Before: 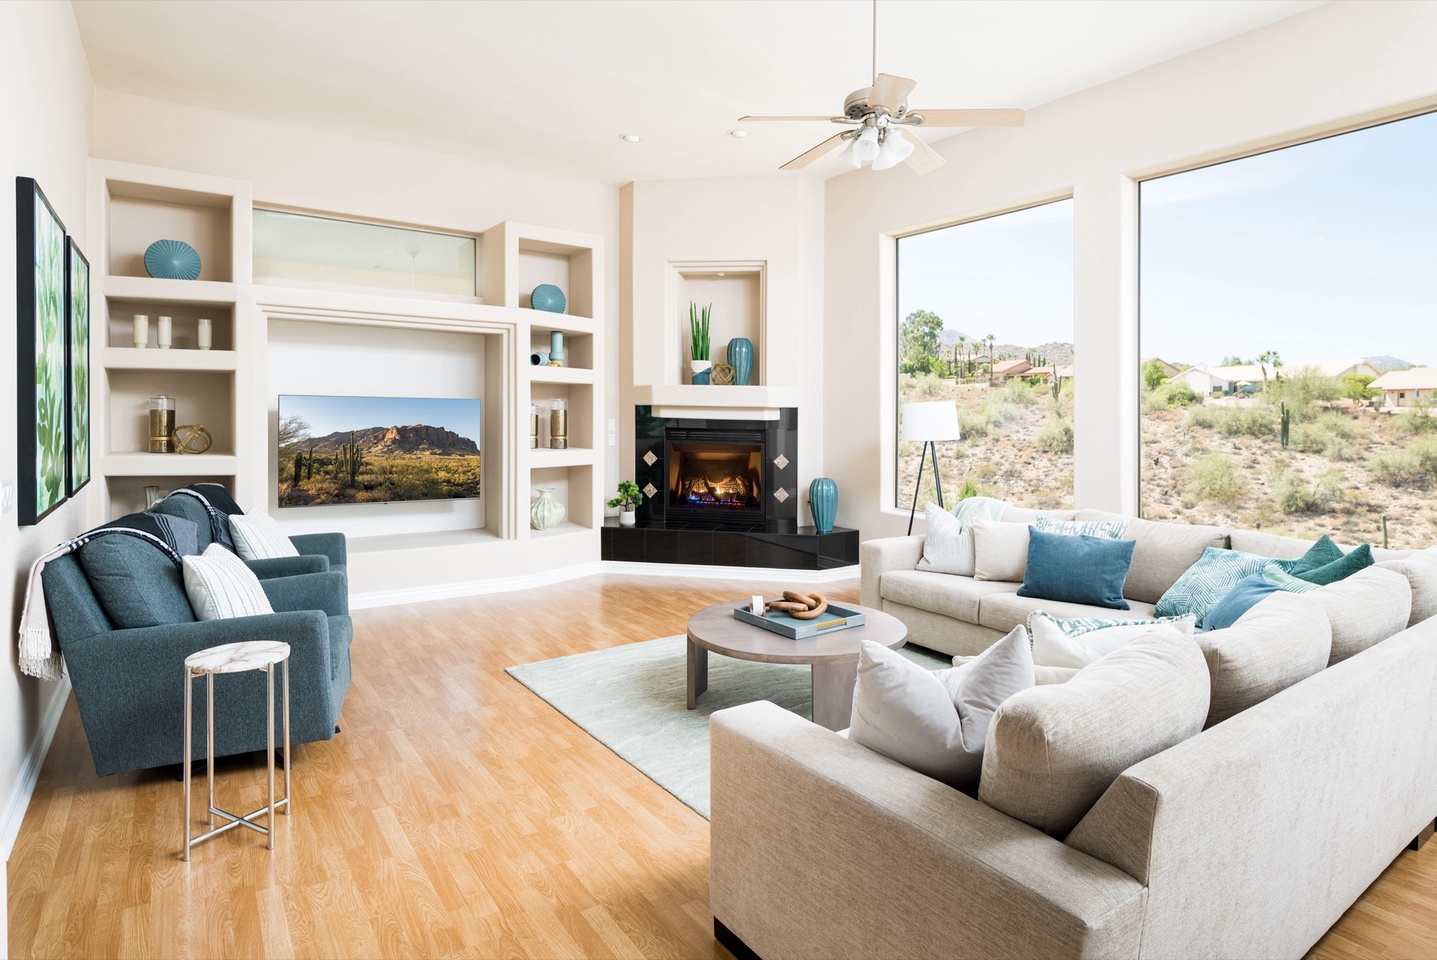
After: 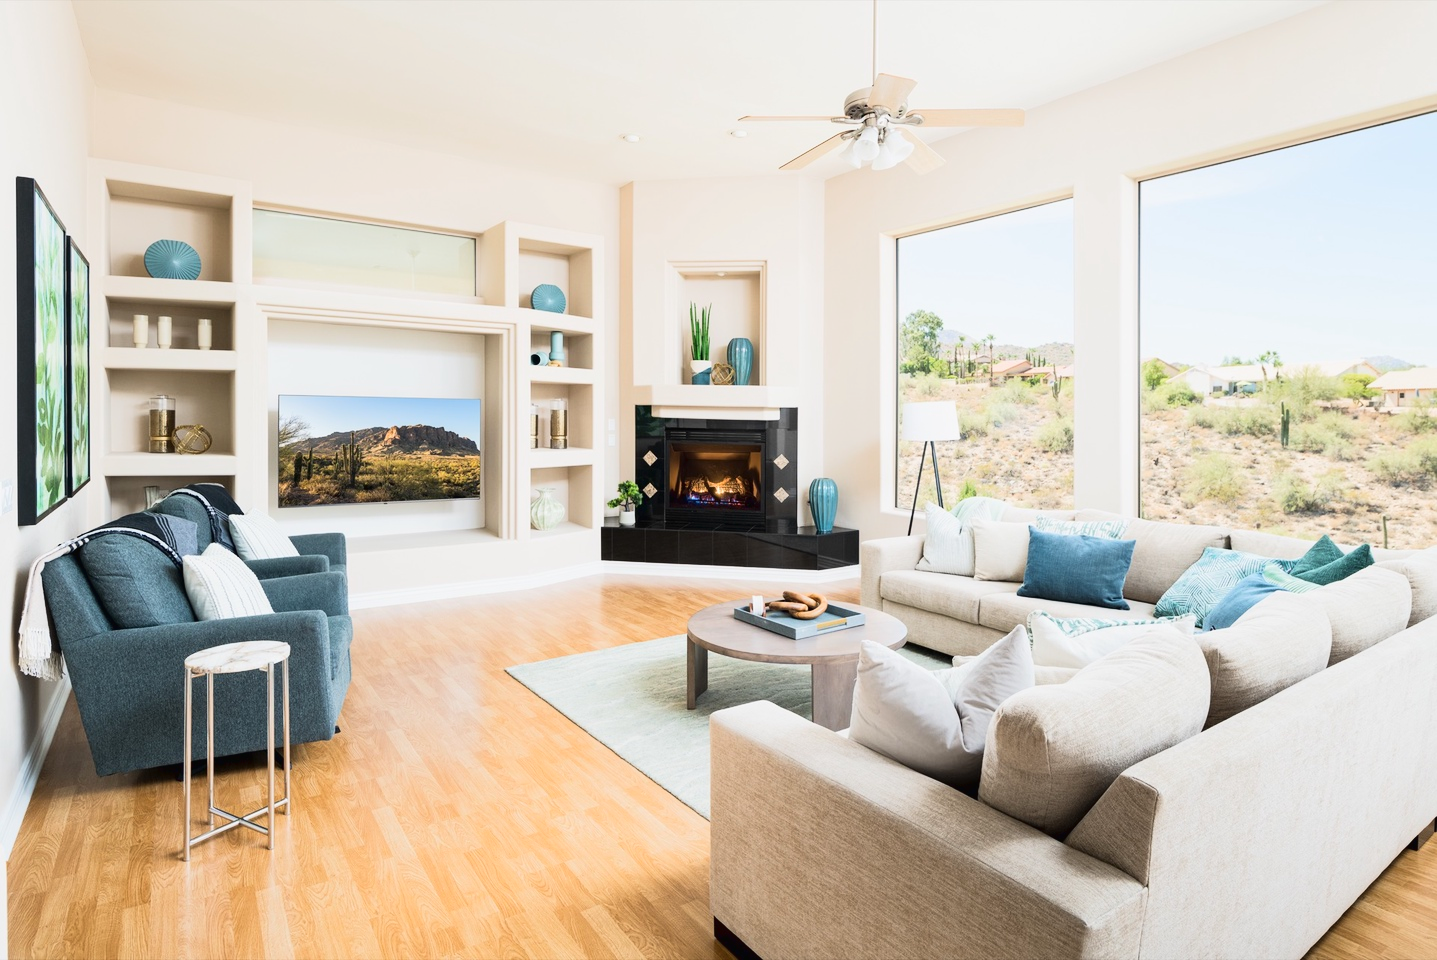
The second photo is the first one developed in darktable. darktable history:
tone curve: curves: ch0 [(0, 0.013) (0.104, 0.103) (0.258, 0.267) (0.448, 0.487) (0.709, 0.794) (0.895, 0.915) (0.994, 0.971)]; ch1 [(0, 0) (0.335, 0.298) (0.446, 0.413) (0.488, 0.484) (0.515, 0.508) (0.584, 0.623) (0.635, 0.661) (1, 1)]; ch2 [(0, 0) (0.314, 0.306) (0.436, 0.447) (0.502, 0.503) (0.538, 0.541) (0.568, 0.603) (0.641, 0.635) (0.717, 0.701) (1, 1)], color space Lab, linked channels, preserve colors none
